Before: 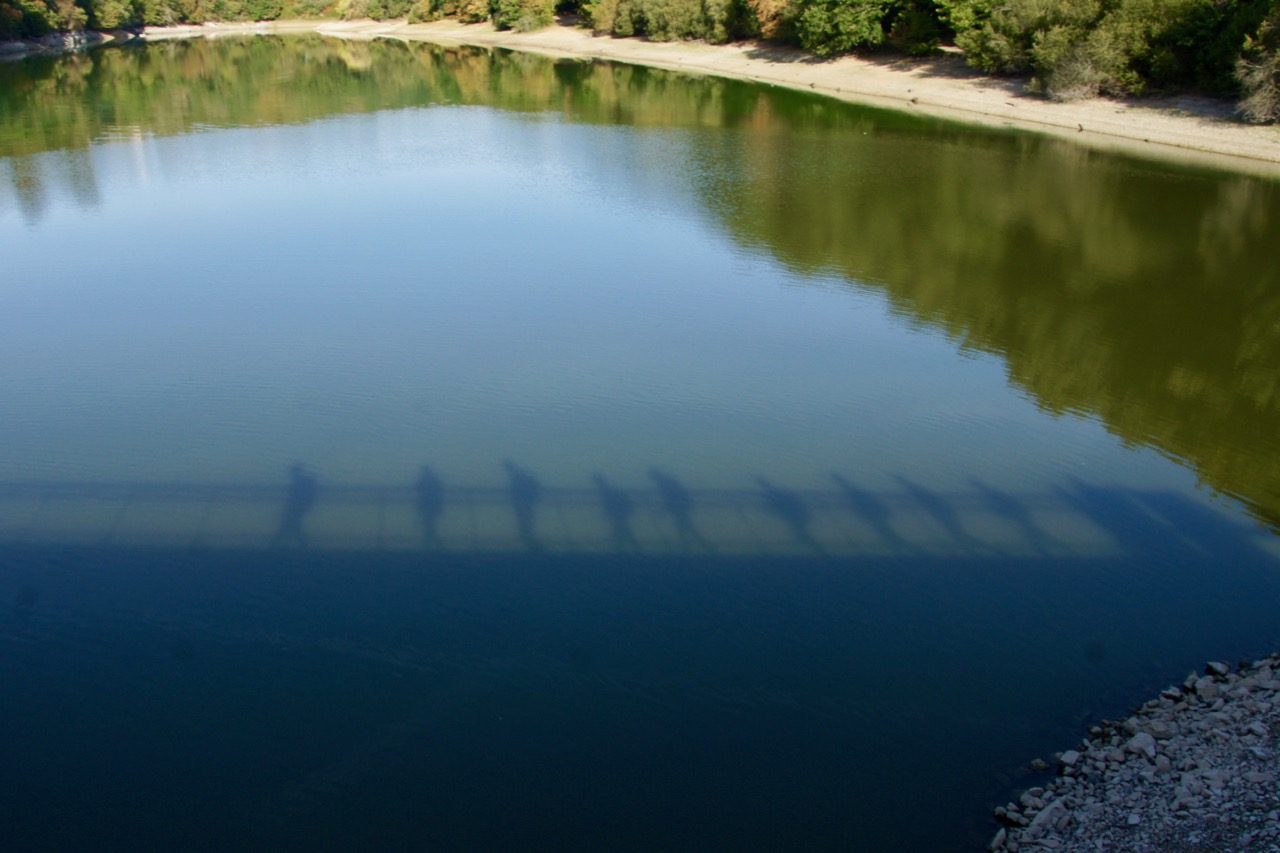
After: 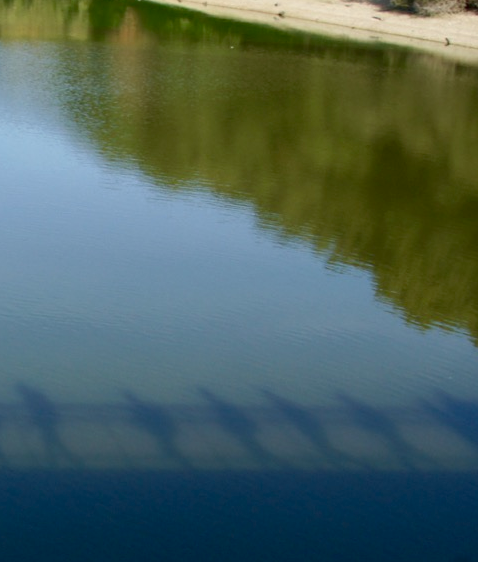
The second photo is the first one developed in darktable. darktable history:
crop and rotate: left 49.464%, top 10.095%, right 13.149%, bottom 23.994%
contrast brightness saturation: saturation -0.064
